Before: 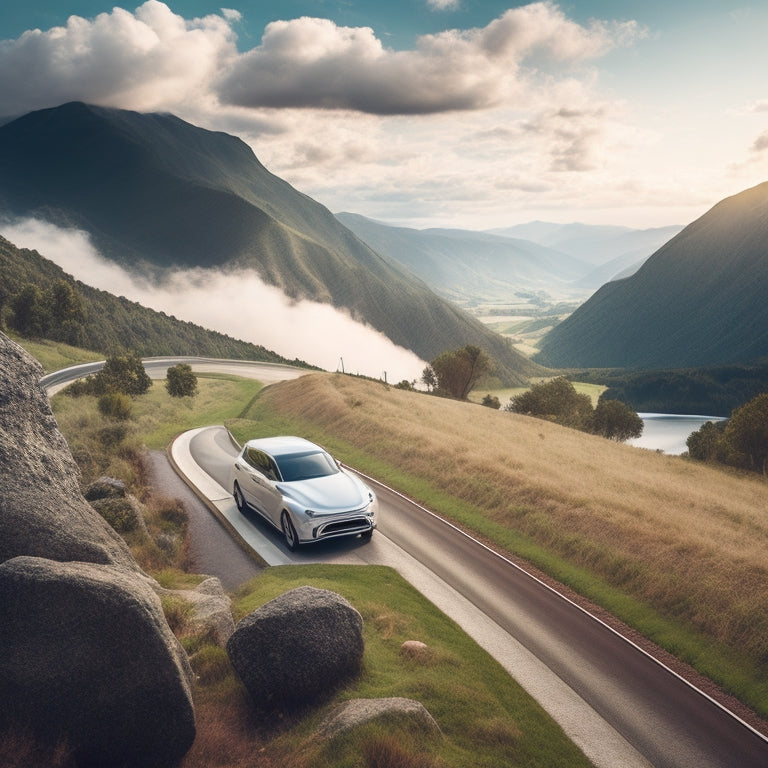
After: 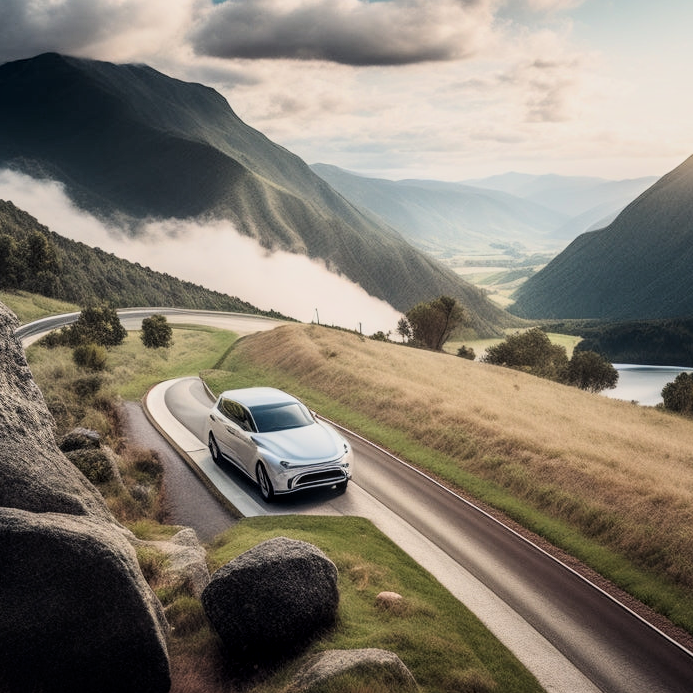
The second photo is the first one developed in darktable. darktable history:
crop: left 3.305%, top 6.436%, right 6.389%, bottom 3.258%
color balance rgb: global vibrance 1%, saturation formula JzAzBz (2021)
local contrast: on, module defaults
filmic rgb: hardness 4.17, contrast 1.364, color science v6 (2022)
contrast equalizer: octaves 7, y [[0.6 ×6], [0.55 ×6], [0 ×6], [0 ×6], [0 ×6]], mix -0.1
